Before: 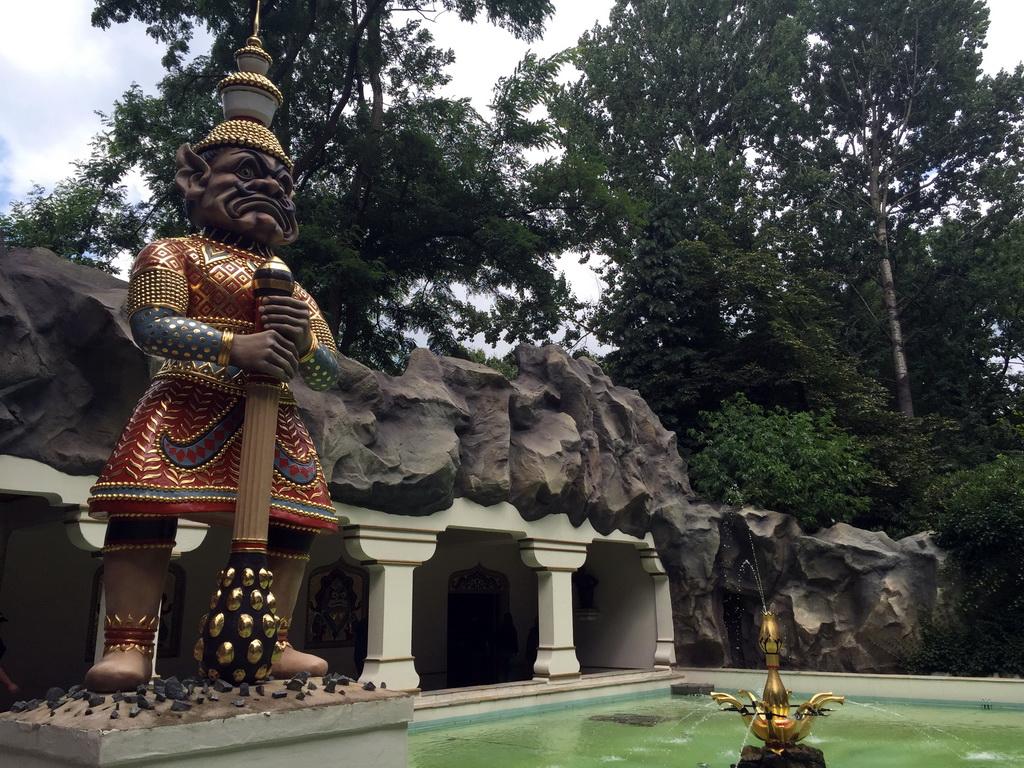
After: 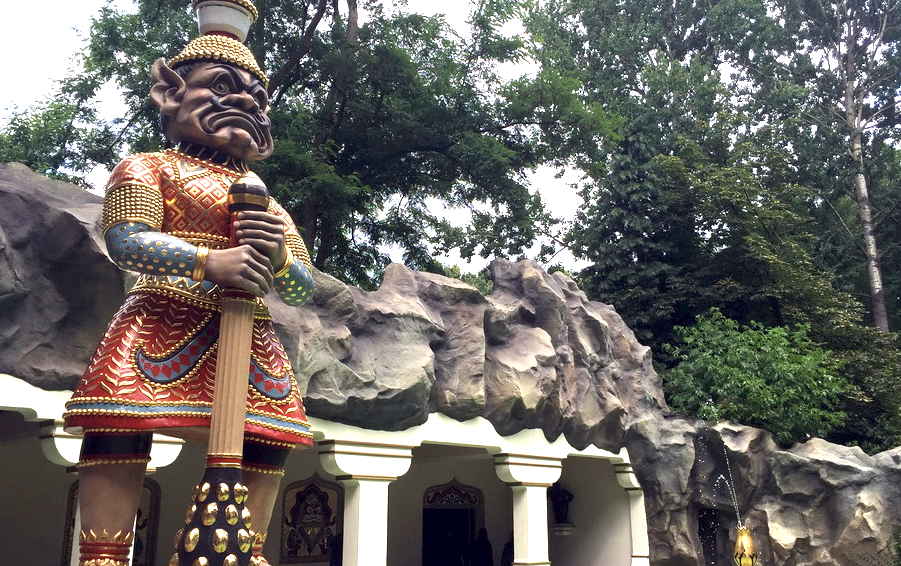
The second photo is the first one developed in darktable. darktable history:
crop and rotate: left 2.446%, top 11.15%, right 9.485%, bottom 15.031%
exposure: black level correction 0.001, exposure 1.81 EV, compensate exposure bias true, compensate highlight preservation false
